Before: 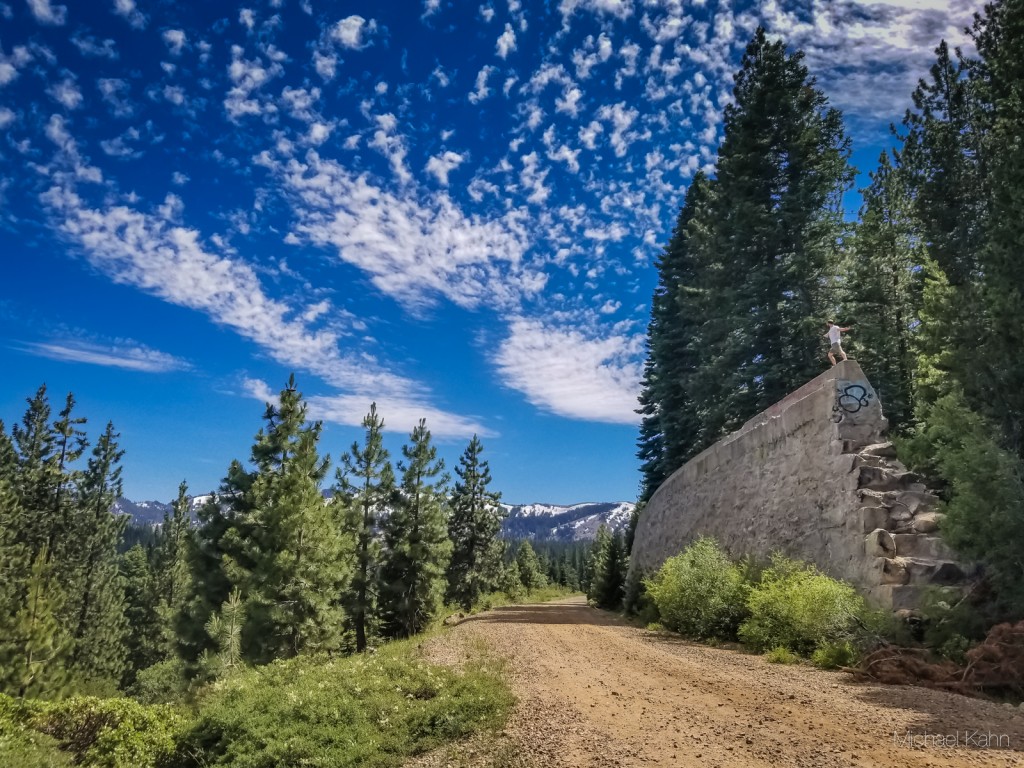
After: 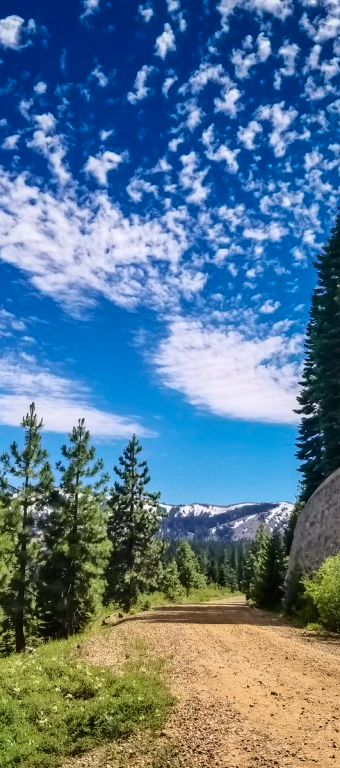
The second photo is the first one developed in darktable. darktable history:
crop: left 33.36%, right 33.36%
tone curve: curves: ch0 [(0, 0) (0.234, 0.191) (0.48, 0.534) (0.608, 0.667) (0.725, 0.809) (0.864, 0.922) (1, 1)]; ch1 [(0, 0) (0.453, 0.43) (0.5, 0.5) (0.615, 0.649) (1, 1)]; ch2 [(0, 0) (0.5, 0.5) (0.586, 0.617) (1, 1)], color space Lab, independent channels, preserve colors none
